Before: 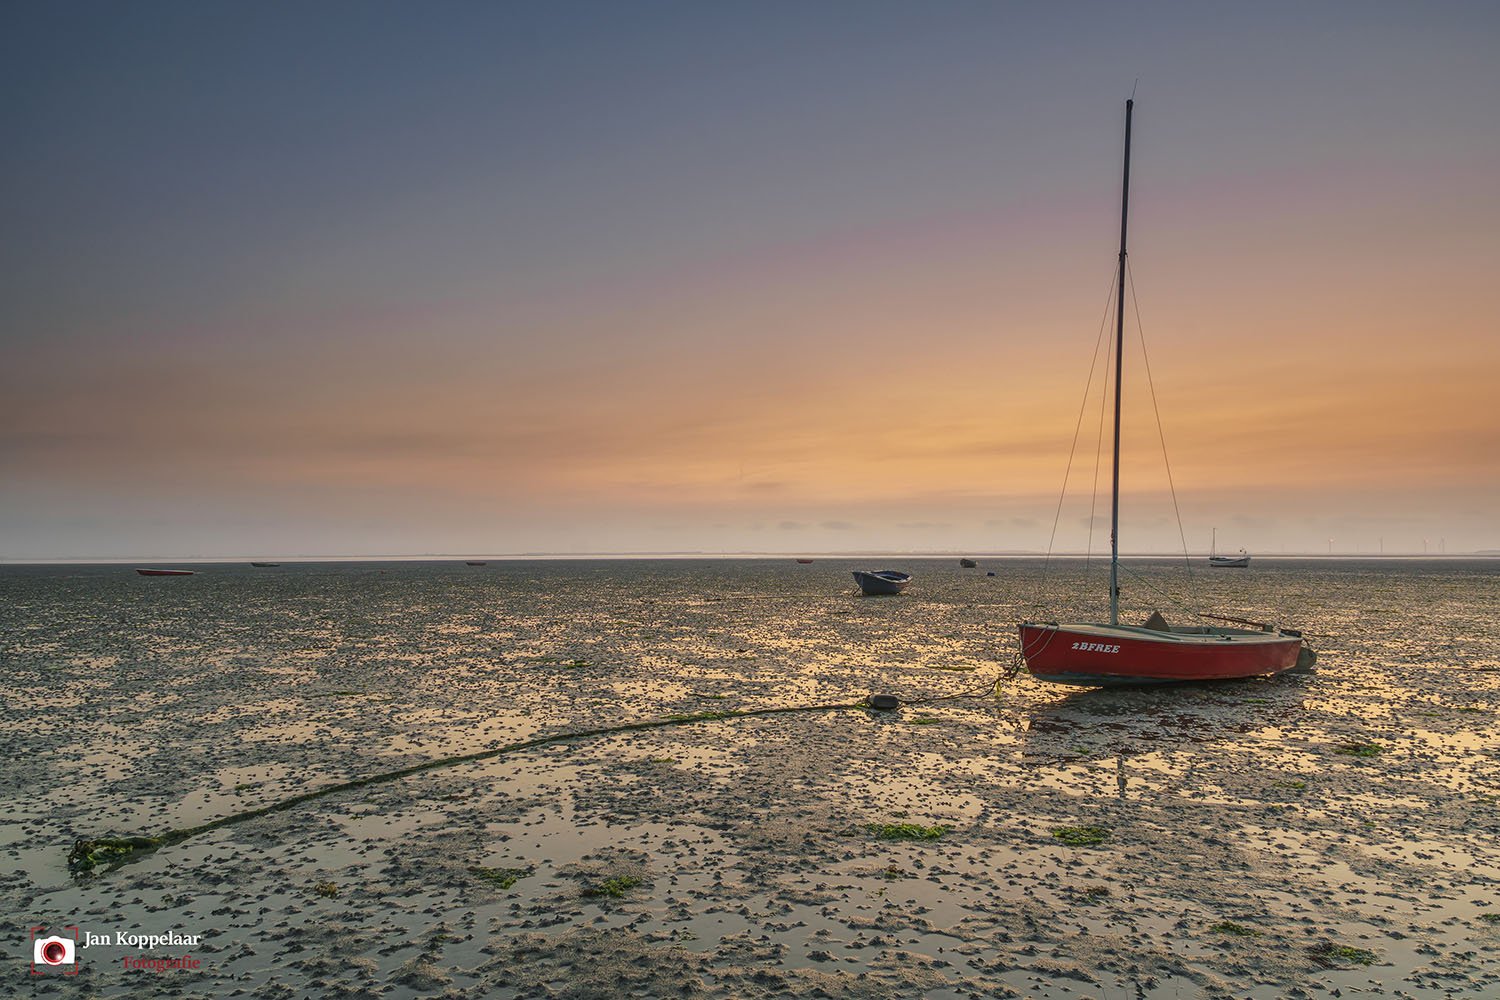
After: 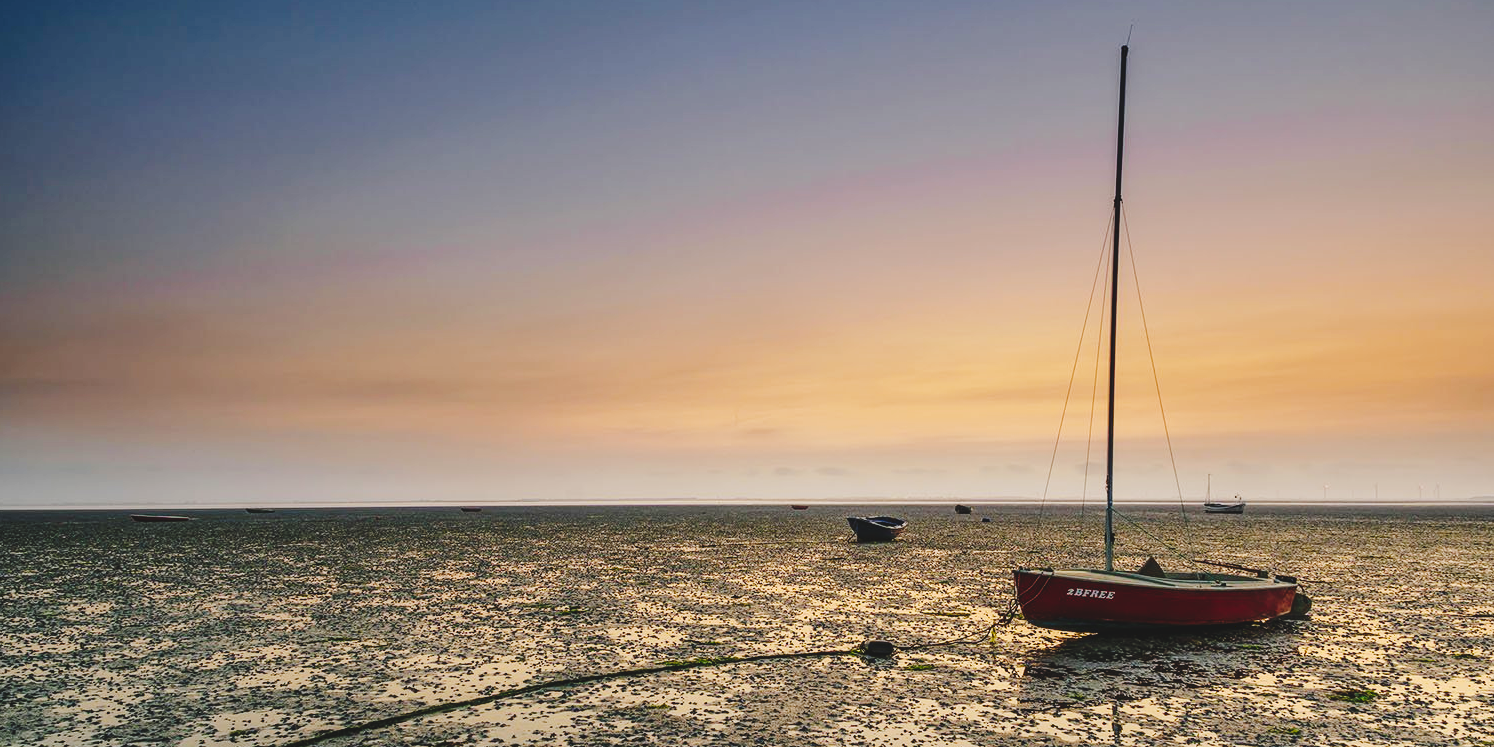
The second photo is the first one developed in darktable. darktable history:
tone curve: curves: ch0 [(0, 0) (0.003, 0.084) (0.011, 0.084) (0.025, 0.084) (0.044, 0.084) (0.069, 0.085) (0.1, 0.09) (0.136, 0.1) (0.177, 0.119) (0.224, 0.144) (0.277, 0.205) (0.335, 0.298) (0.399, 0.417) (0.468, 0.525) (0.543, 0.631) (0.623, 0.72) (0.709, 0.8) (0.801, 0.867) (0.898, 0.934) (1, 1)], preserve colors none
crop: left 0.387%, top 5.469%, bottom 19.809%
